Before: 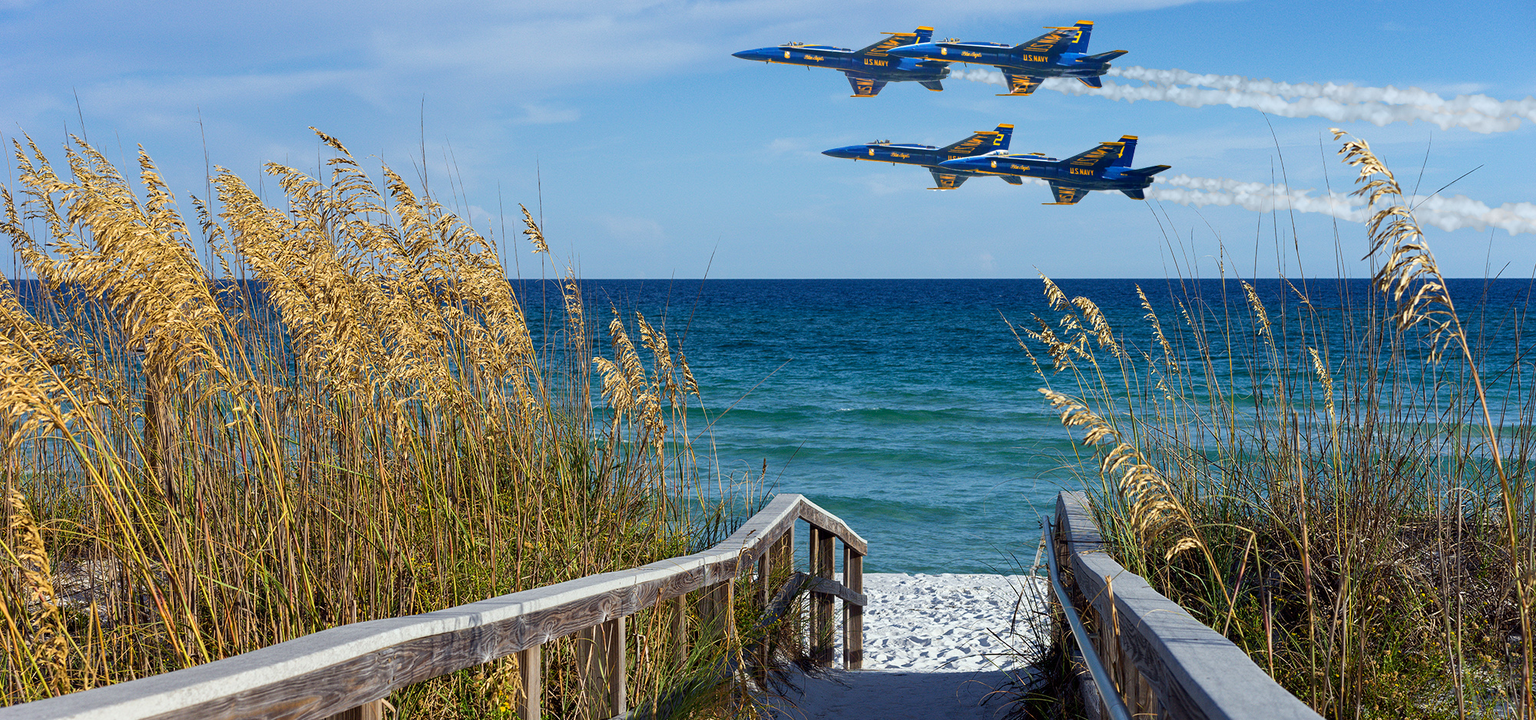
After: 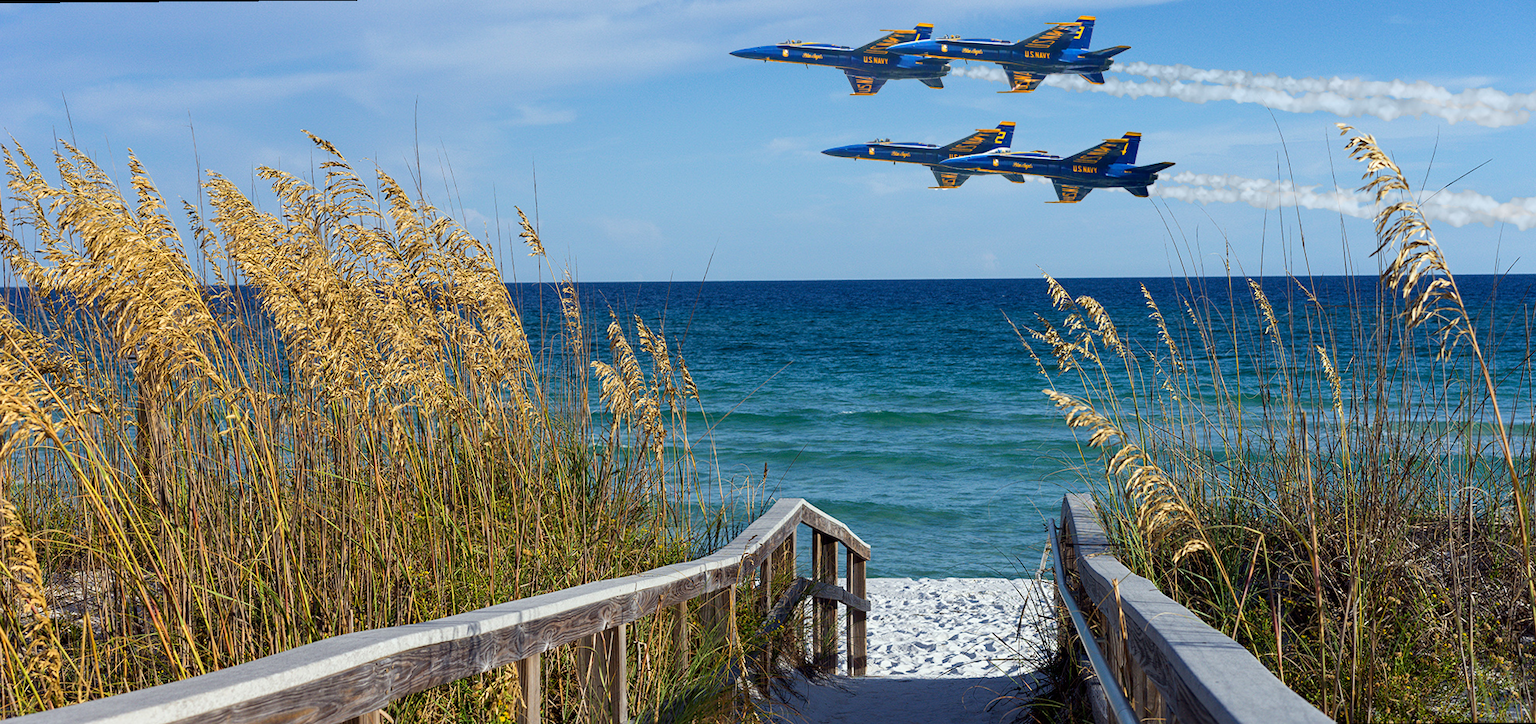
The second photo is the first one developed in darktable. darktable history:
tone equalizer: on, module defaults
rotate and perspective: rotation -0.45°, automatic cropping original format, crop left 0.008, crop right 0.992, crop top 0.012, crop bottom 0.988
